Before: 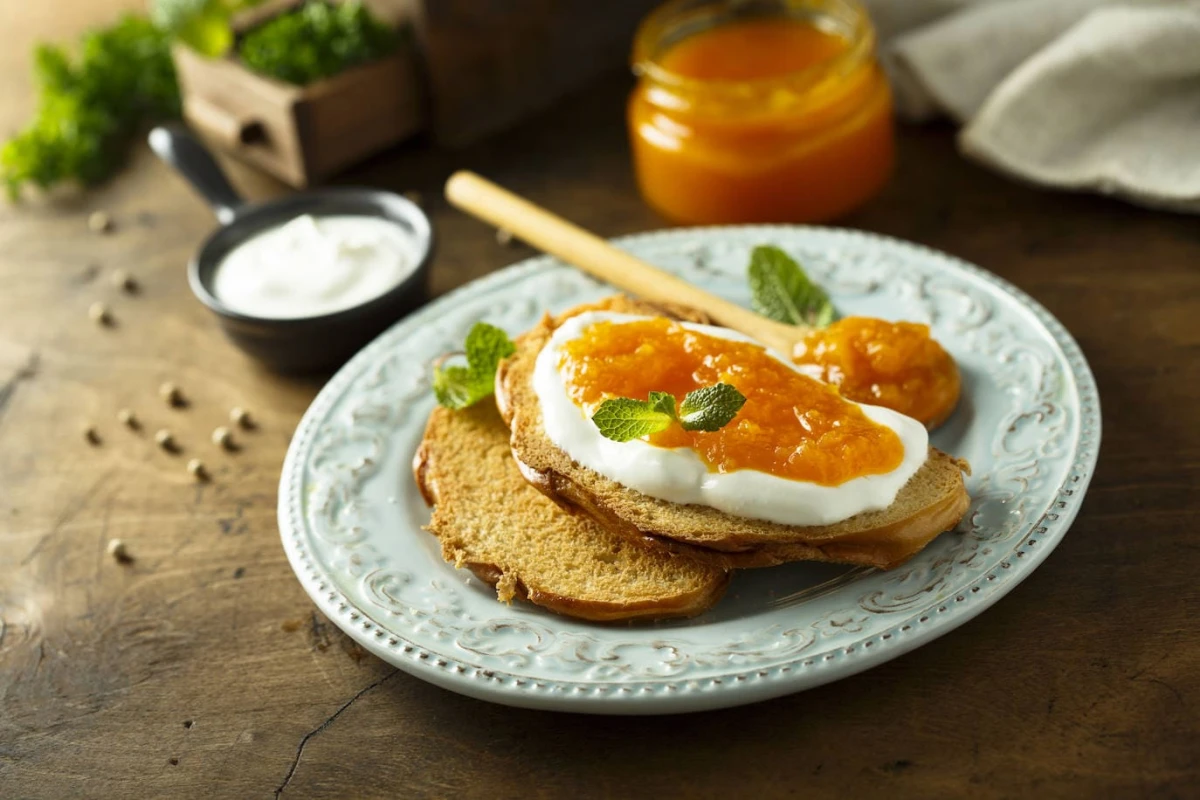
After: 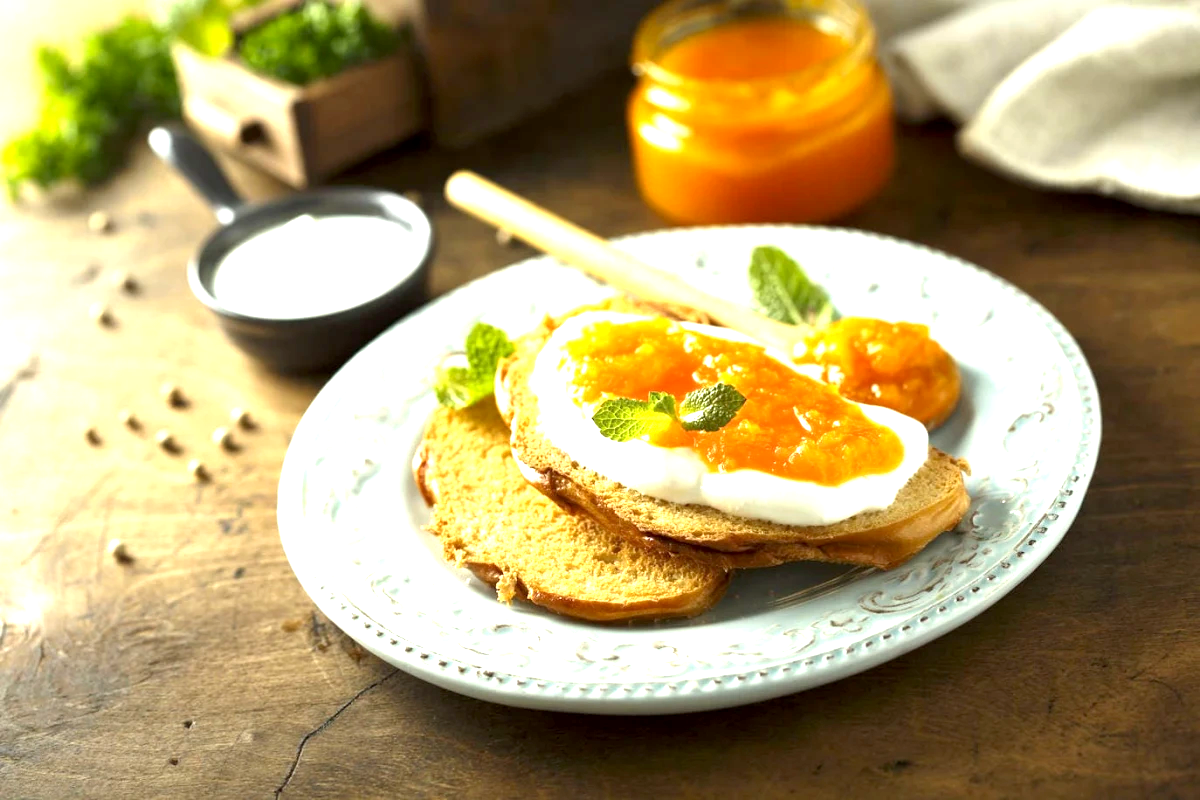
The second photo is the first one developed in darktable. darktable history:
exposure: black level correction 0.002, exposure 1.301 EV, compensate highlight preservation false
